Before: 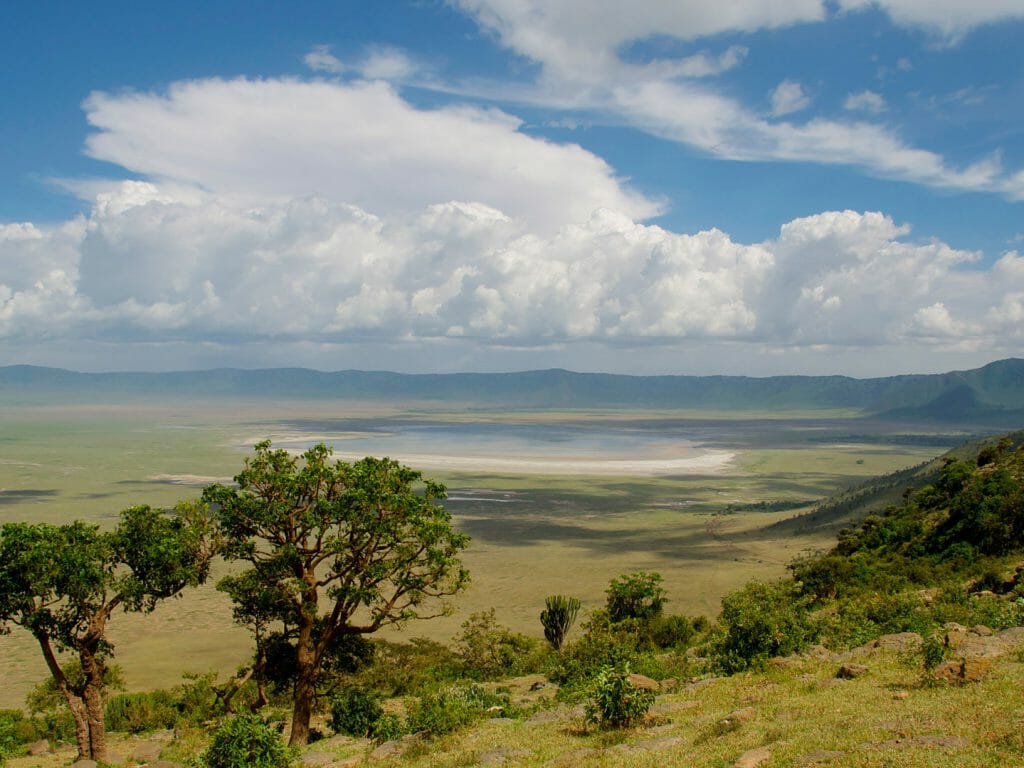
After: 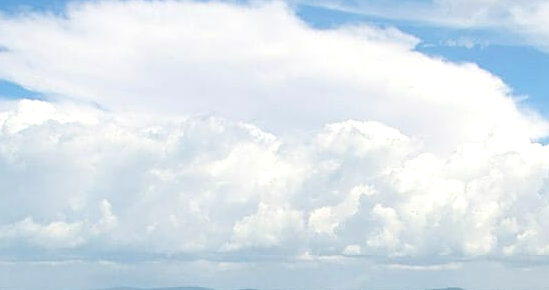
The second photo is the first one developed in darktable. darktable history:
contrast brightness saturation: contrast -0.15, brightness 0.05, saturation -0.12
crop: left 10.121%, top 10.631%, right 36.218%, bottom 51.526%
sharpen: on, module defaults
exposure: exposure 0.935 EV, compensate highlight preservation false
